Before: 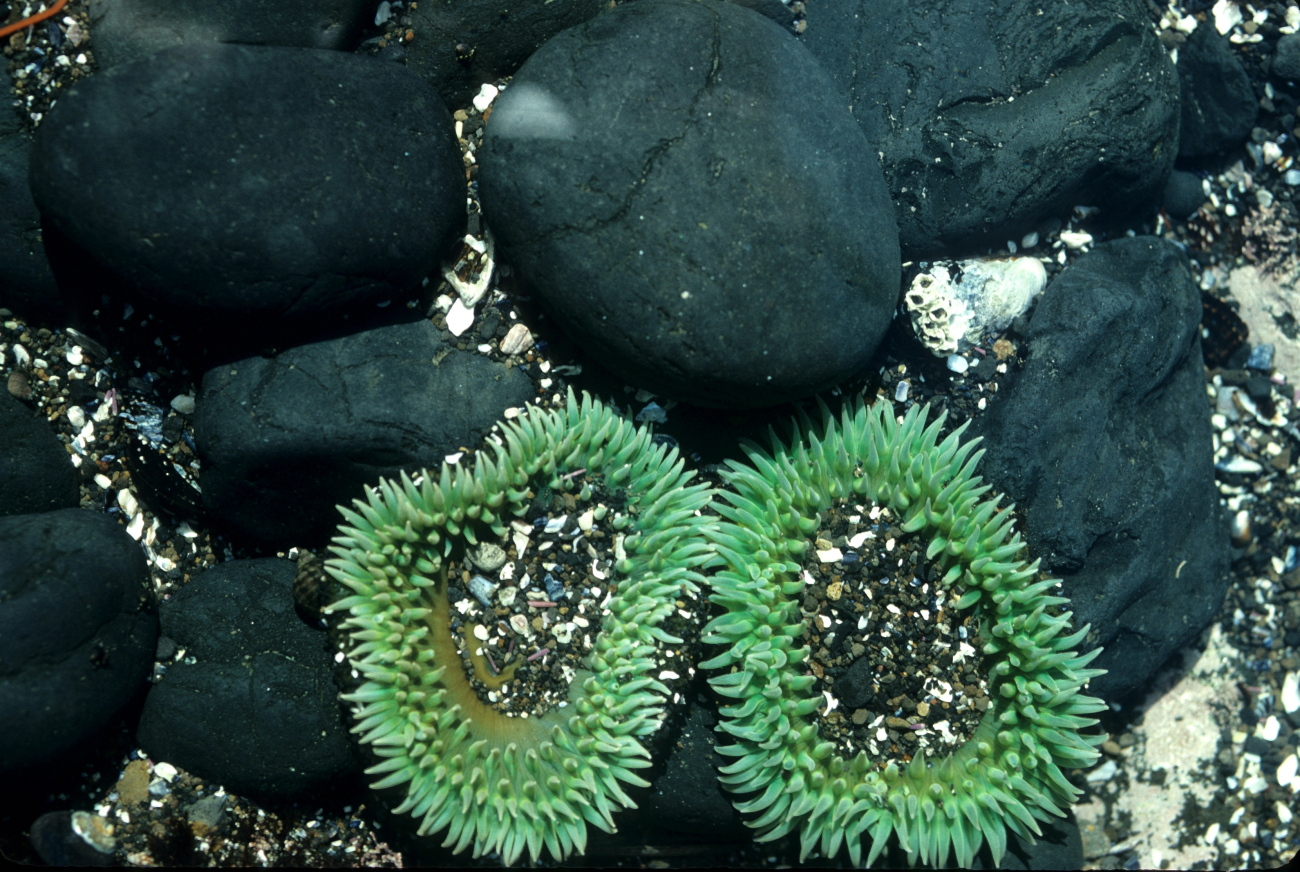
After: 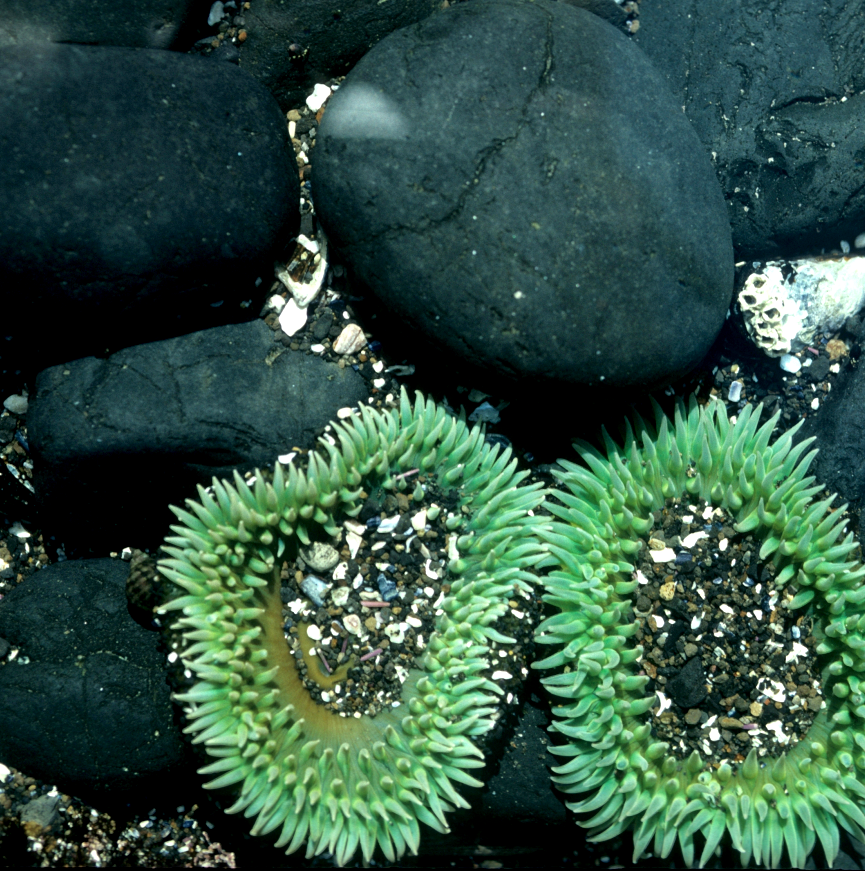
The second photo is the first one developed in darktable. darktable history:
exposure: black level correction 0.005, exposure 0.28 EV, compensate highlight preservation false
crop and rotate: left 12.88%, right 20.556%
